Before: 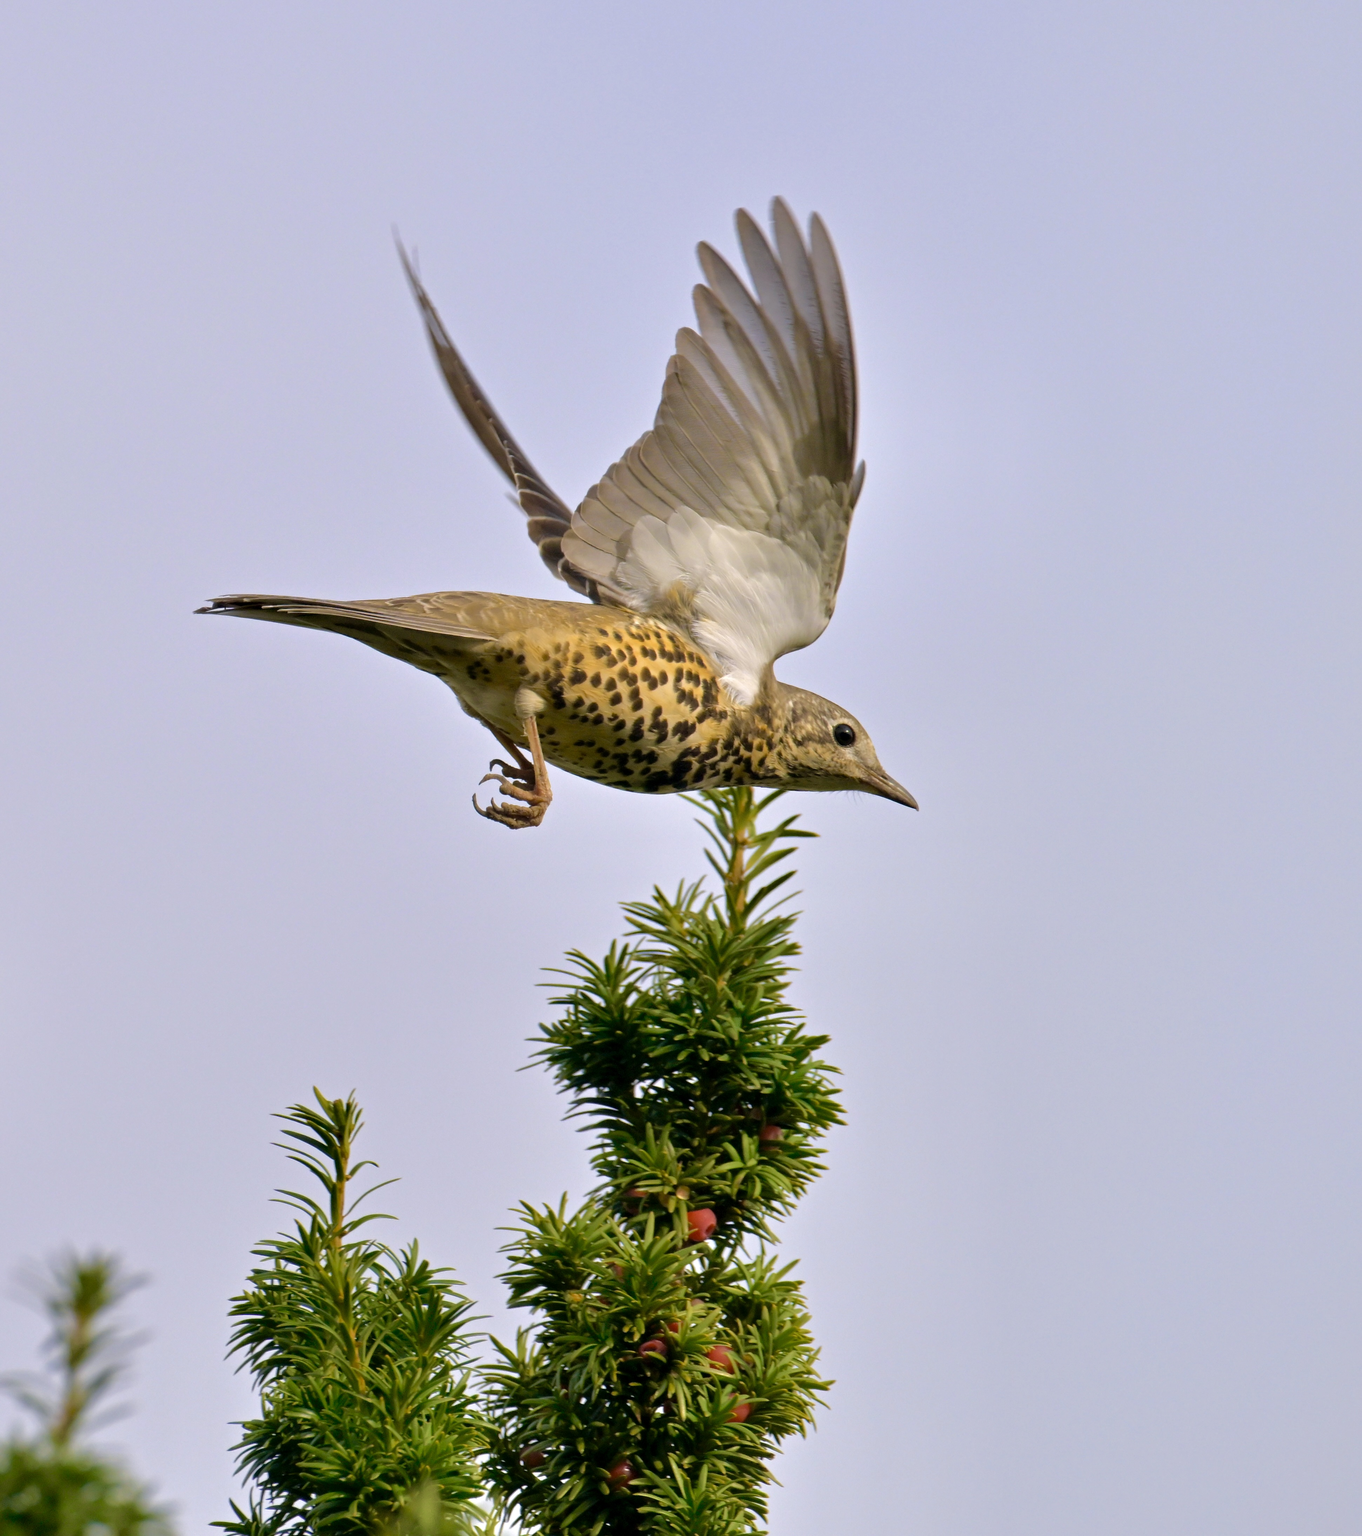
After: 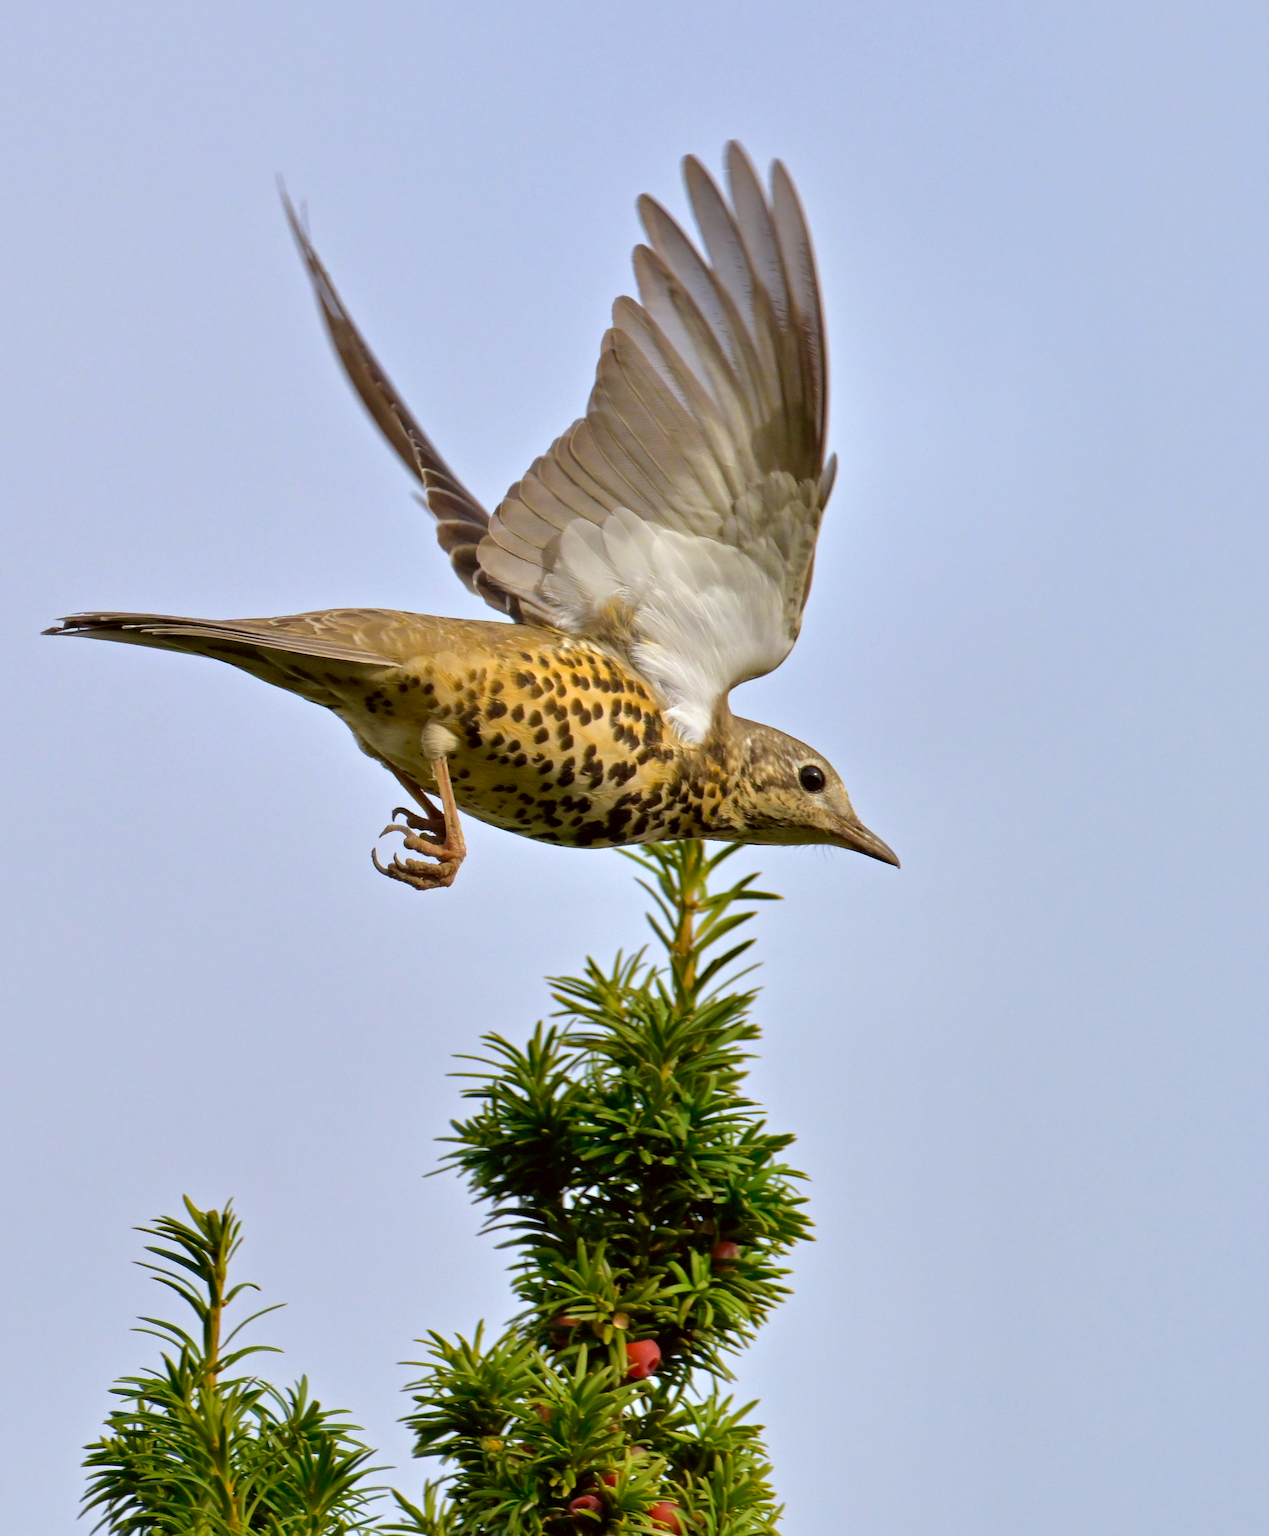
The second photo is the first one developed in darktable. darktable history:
local contrast: mode bilateral grid, contrast 21, coarseness 50, detail 119%, midtone range 0.2
color correction: highlights a* -5.09, highlights b* -4.54, shadows a* 4.18, shadows b* 4.12
crop: left 11.68%, top 5.084%, right 9.604%, bottom 10.486%
